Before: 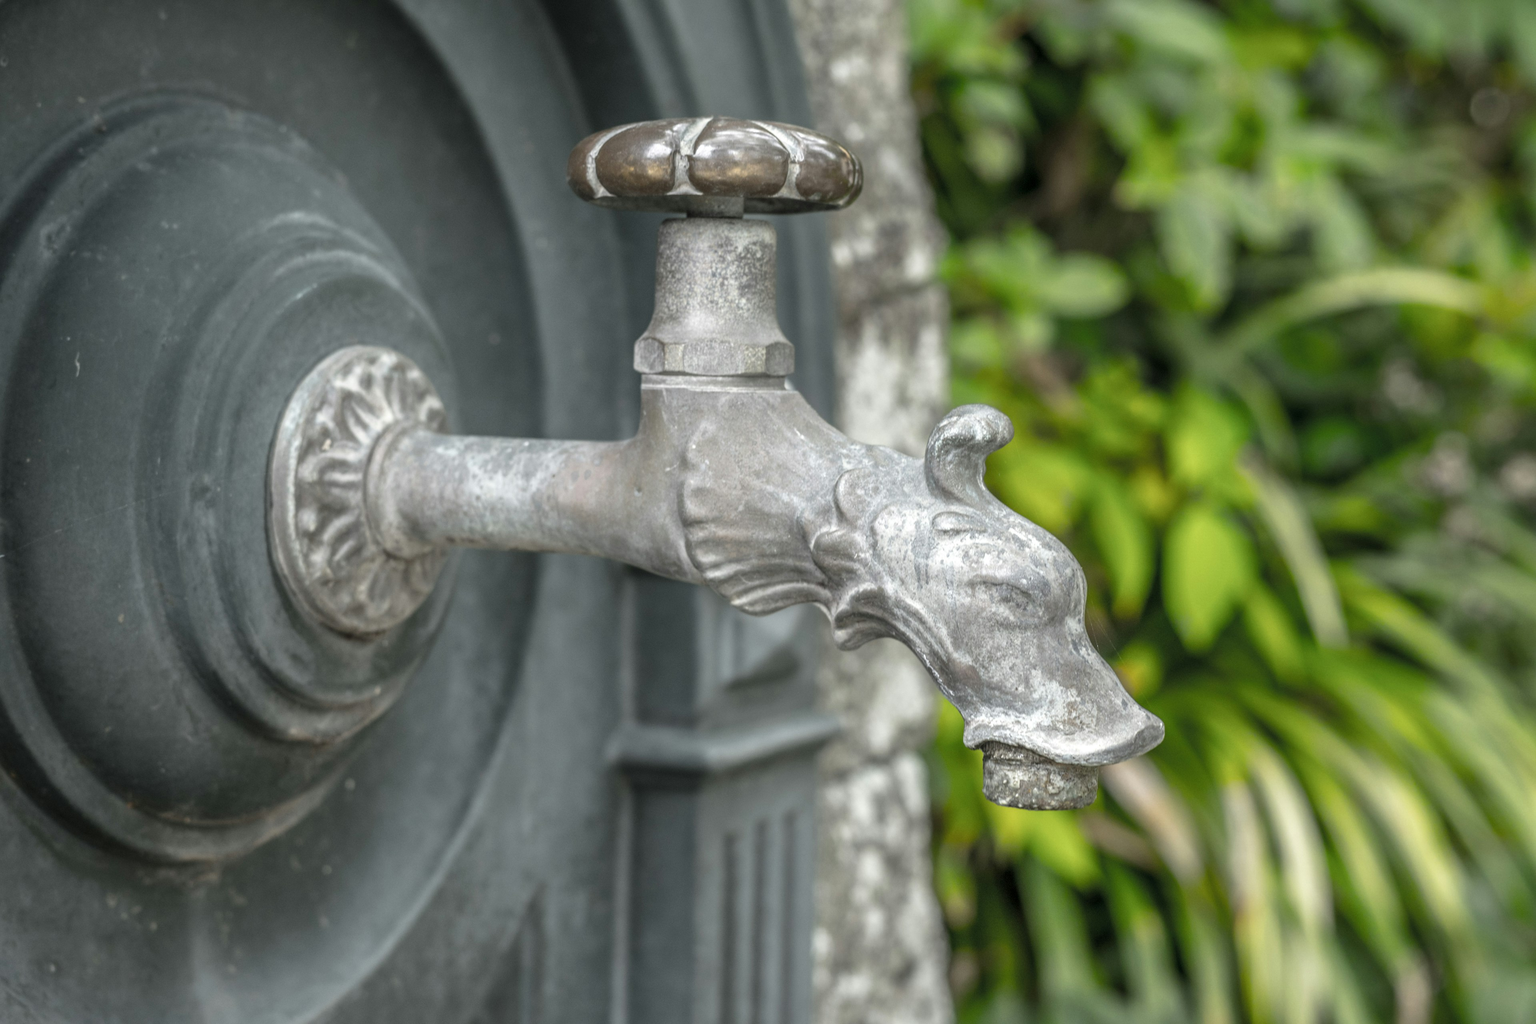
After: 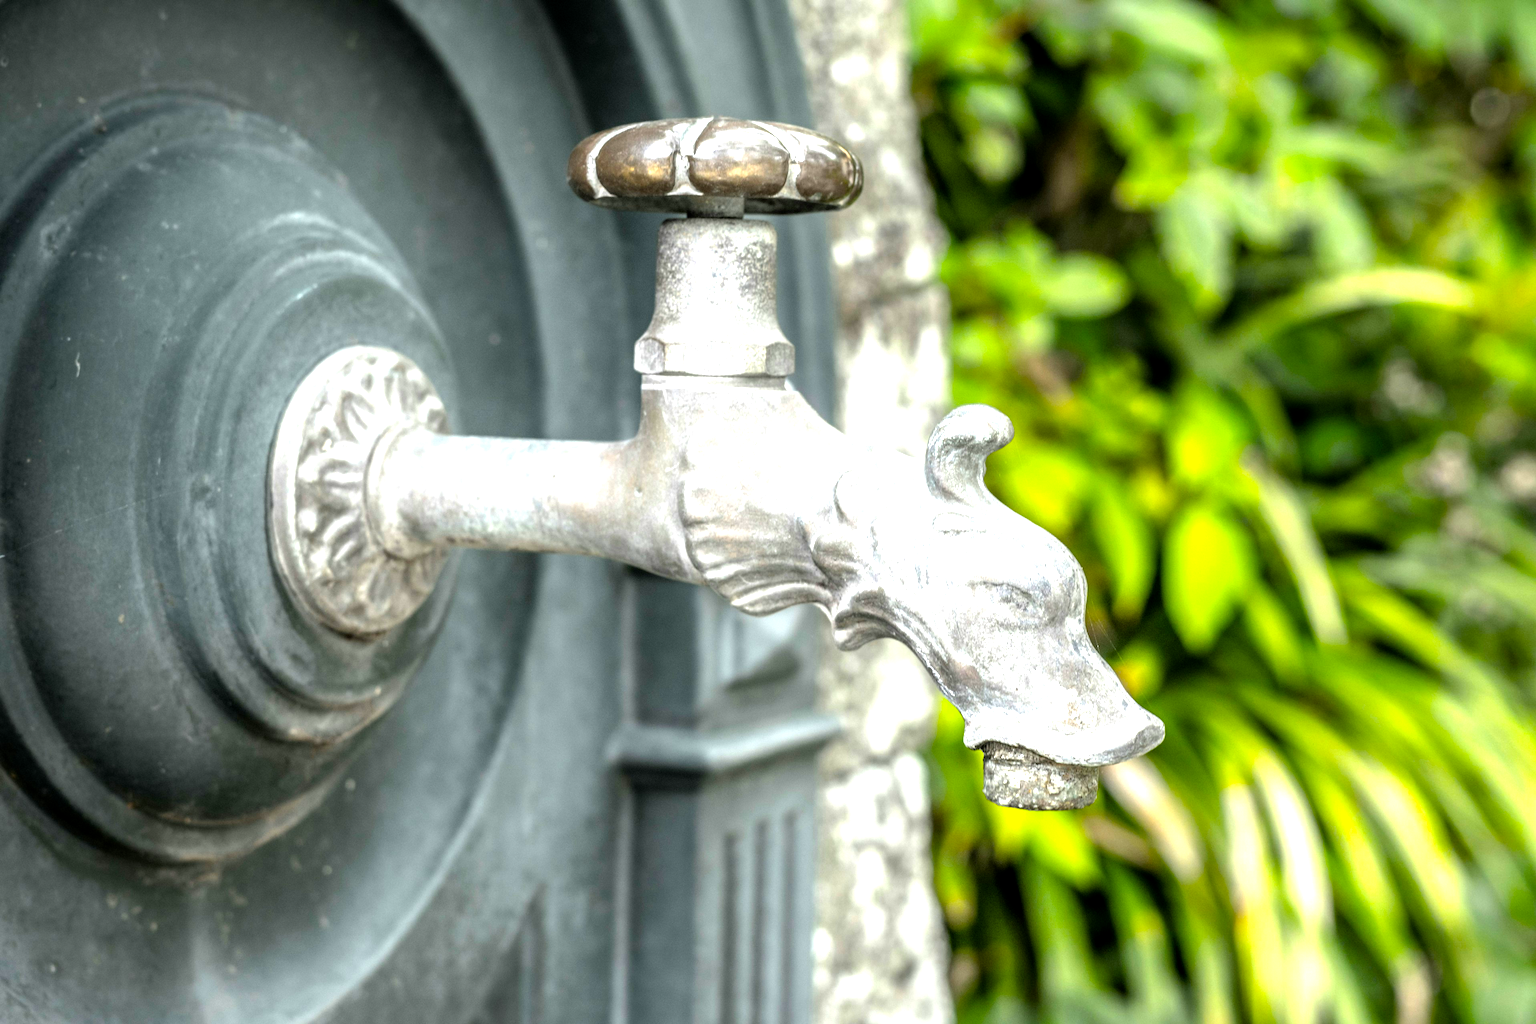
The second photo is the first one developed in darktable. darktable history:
tone equalizer: -8 EV -1.07 EV, -7 EV -1.01 EV, -6 EV -0.852 EV, -5 EV -0.599 EV, -3 EV 0.594 EV, -2 EV 0.868 EV, -1 EV 0.999 EV, +0 EV 1.06 EV
color balance rgb: perceptual saturation grading › global saturation 30.647%, perceptual brilliance grading › highlights 4.442%, perceptual brilliance grading › shadows -9.2%, global vibrance 20%
exposure: black level correction 0.007, exposure 0.158 EV, compensate exposure bias true, compensate highlight preservation false
